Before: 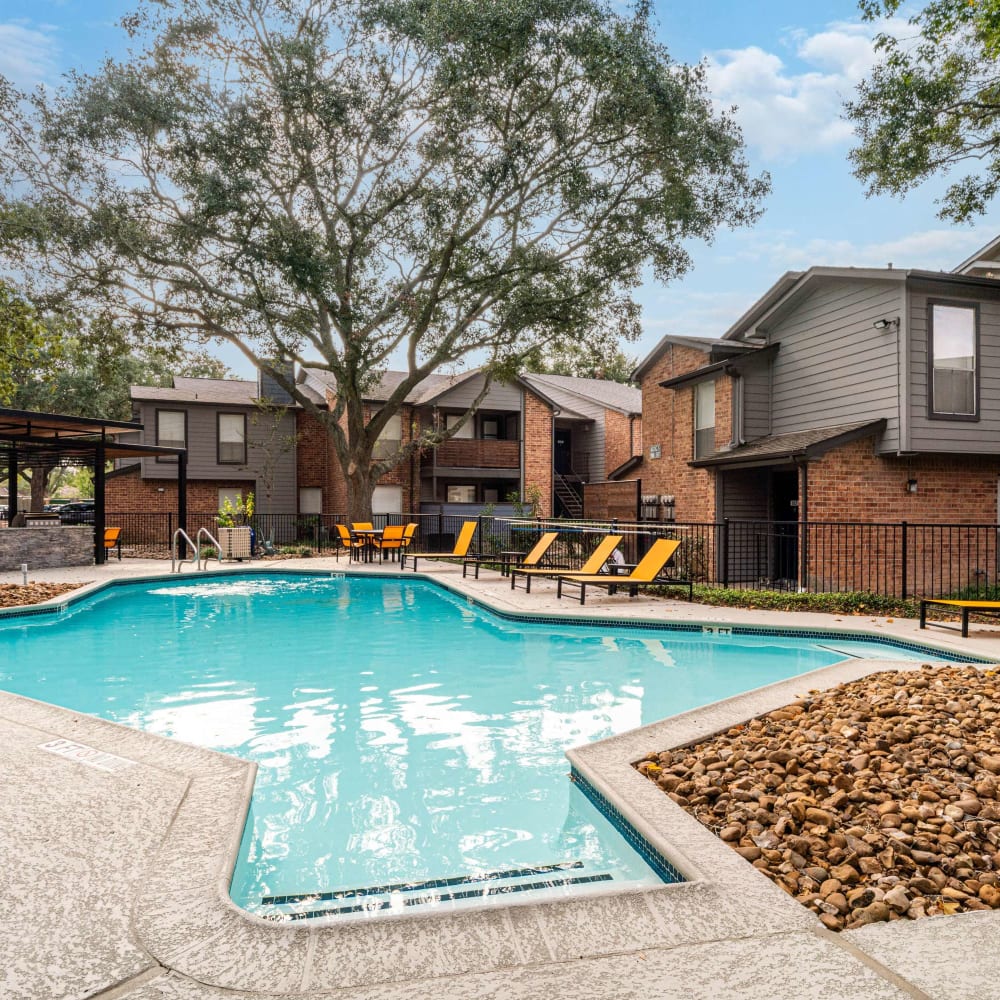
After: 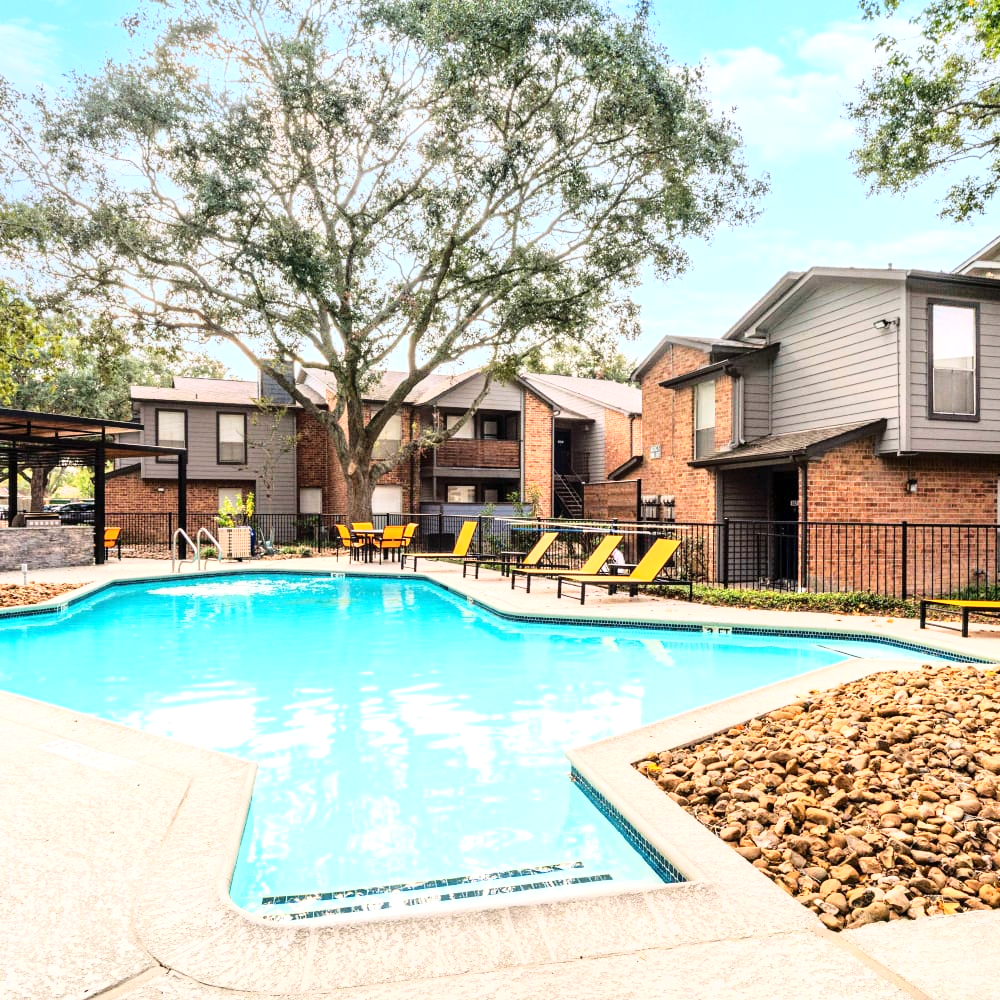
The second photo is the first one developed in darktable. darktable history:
exposure: exposure 0.456 EV, compensate highlight preservation false
base curve: curves: ch0 [(0, 0) (0.028, 0.03) (0.121, 0.232) (0.46, 0.748) (0.859, 0.968) (1, 1)]
